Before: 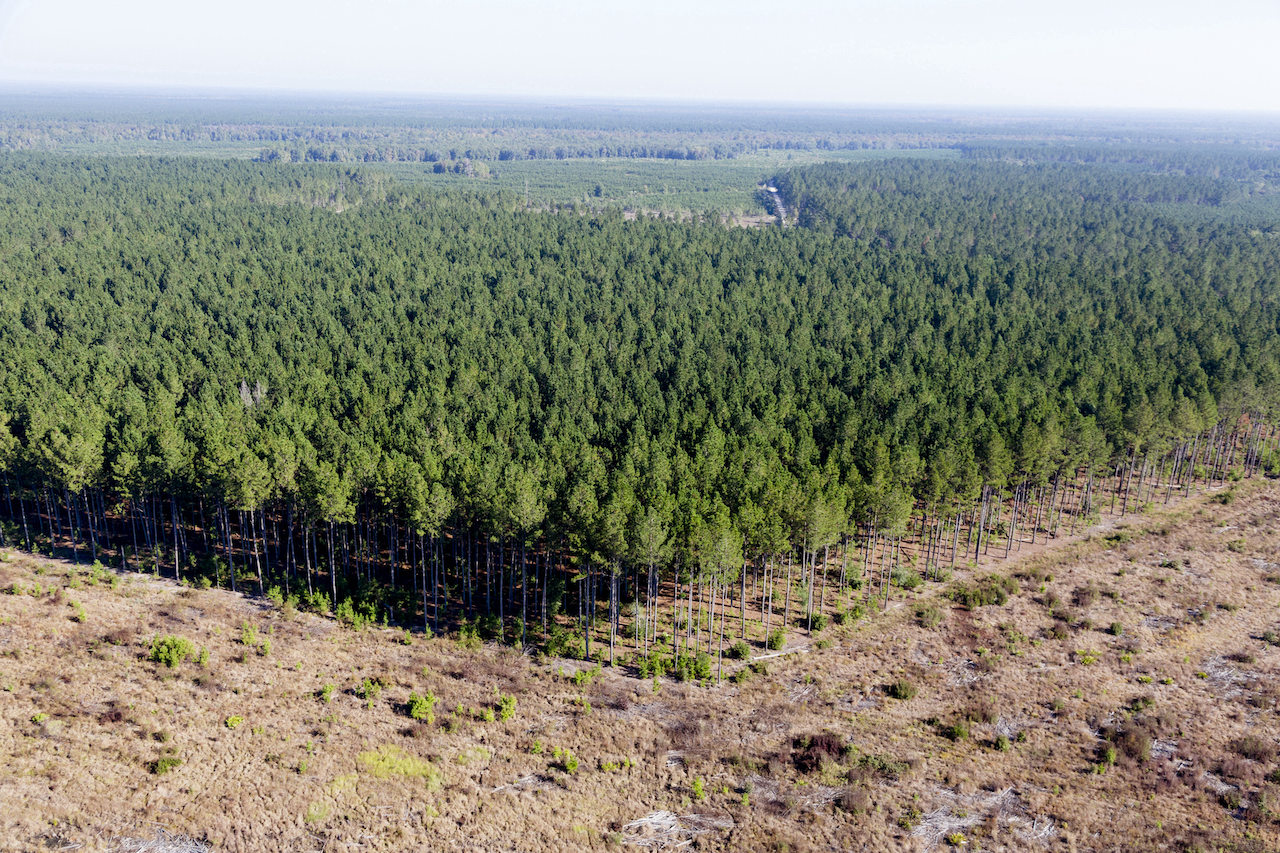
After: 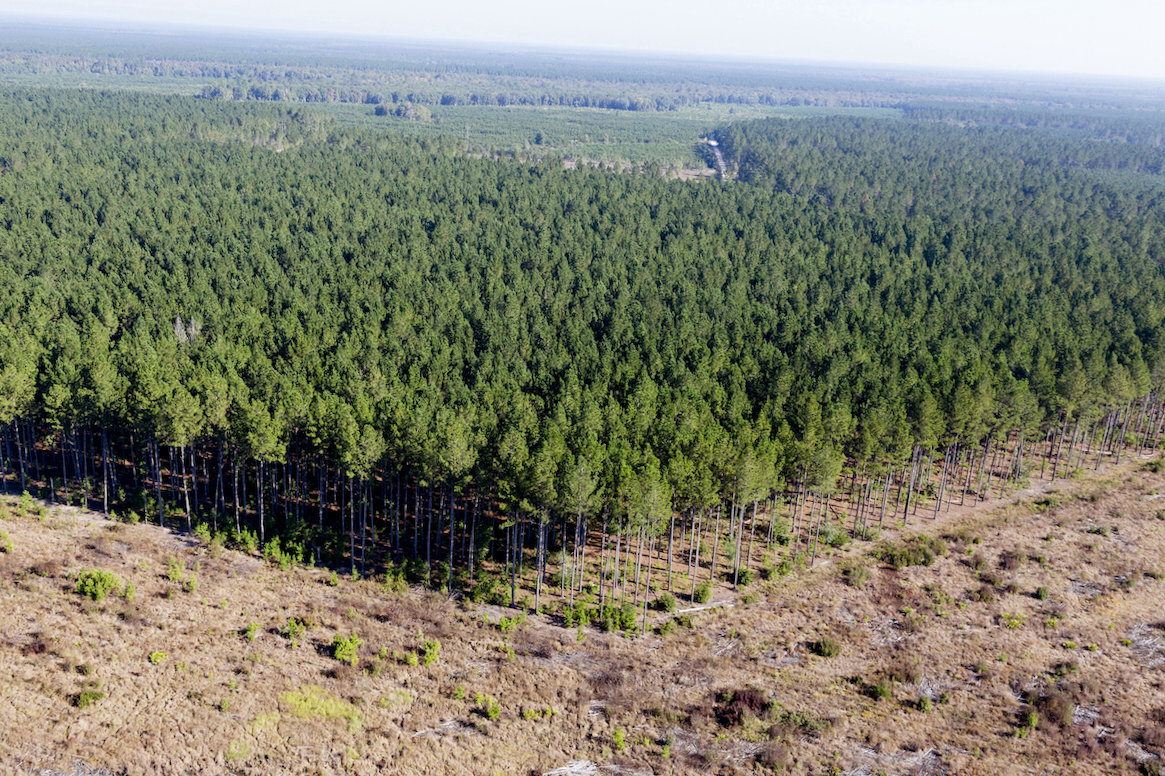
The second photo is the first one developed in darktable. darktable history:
crop and rotate: angle -1.89°, left 3.125%, top 3.895%, right 1.391%, bottom 0.629%
